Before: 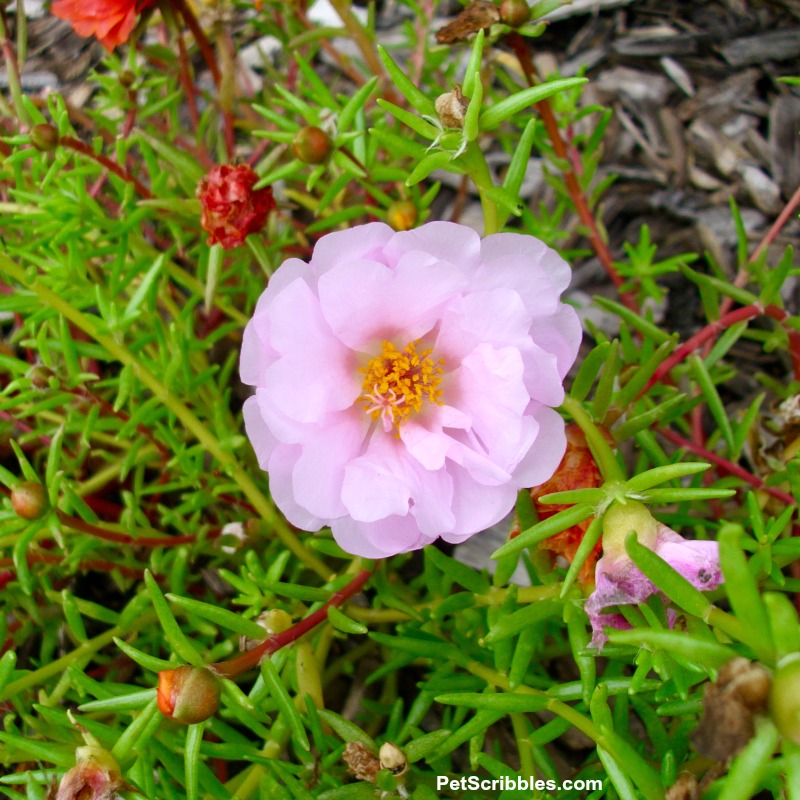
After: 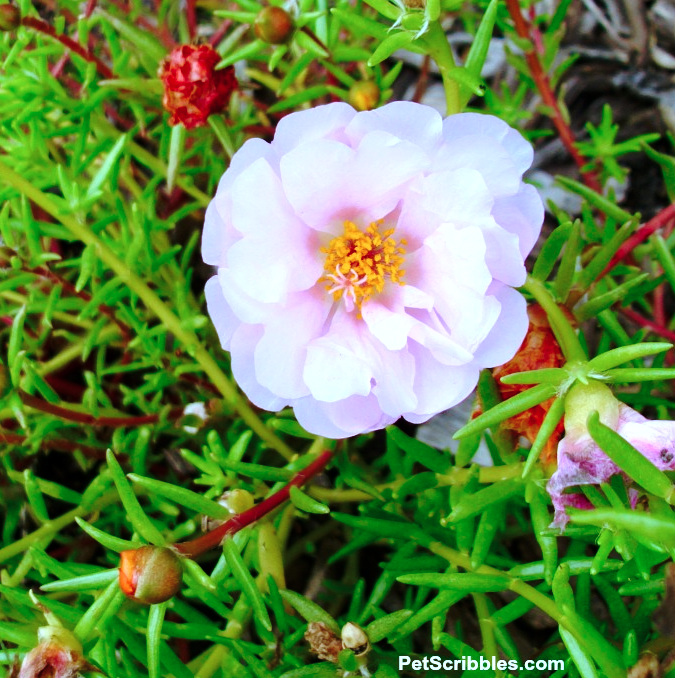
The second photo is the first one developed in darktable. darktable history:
base curve: curves: ch0 [(0, 0) (0.073, 0.04) (0.157, 0.139) (0.492, 0.492) (0.758, 0.758) (1, 1)], preserve colors none
crop and rotate: left 4.87%, top 15.238%, right 10.664%
tone equalizer: -8 EV -0.424 EV, -7 EV -0.371 EV, -6 EV -0.327 EV, -5 EV -0.204 EV, -3 EV 0.248 EV, -2 EV 0.347 EV, -1 EV 0.406 EV, +0 EV 0.407 EV
color correction: highlights a* -9.49, highlights b* -22.44
